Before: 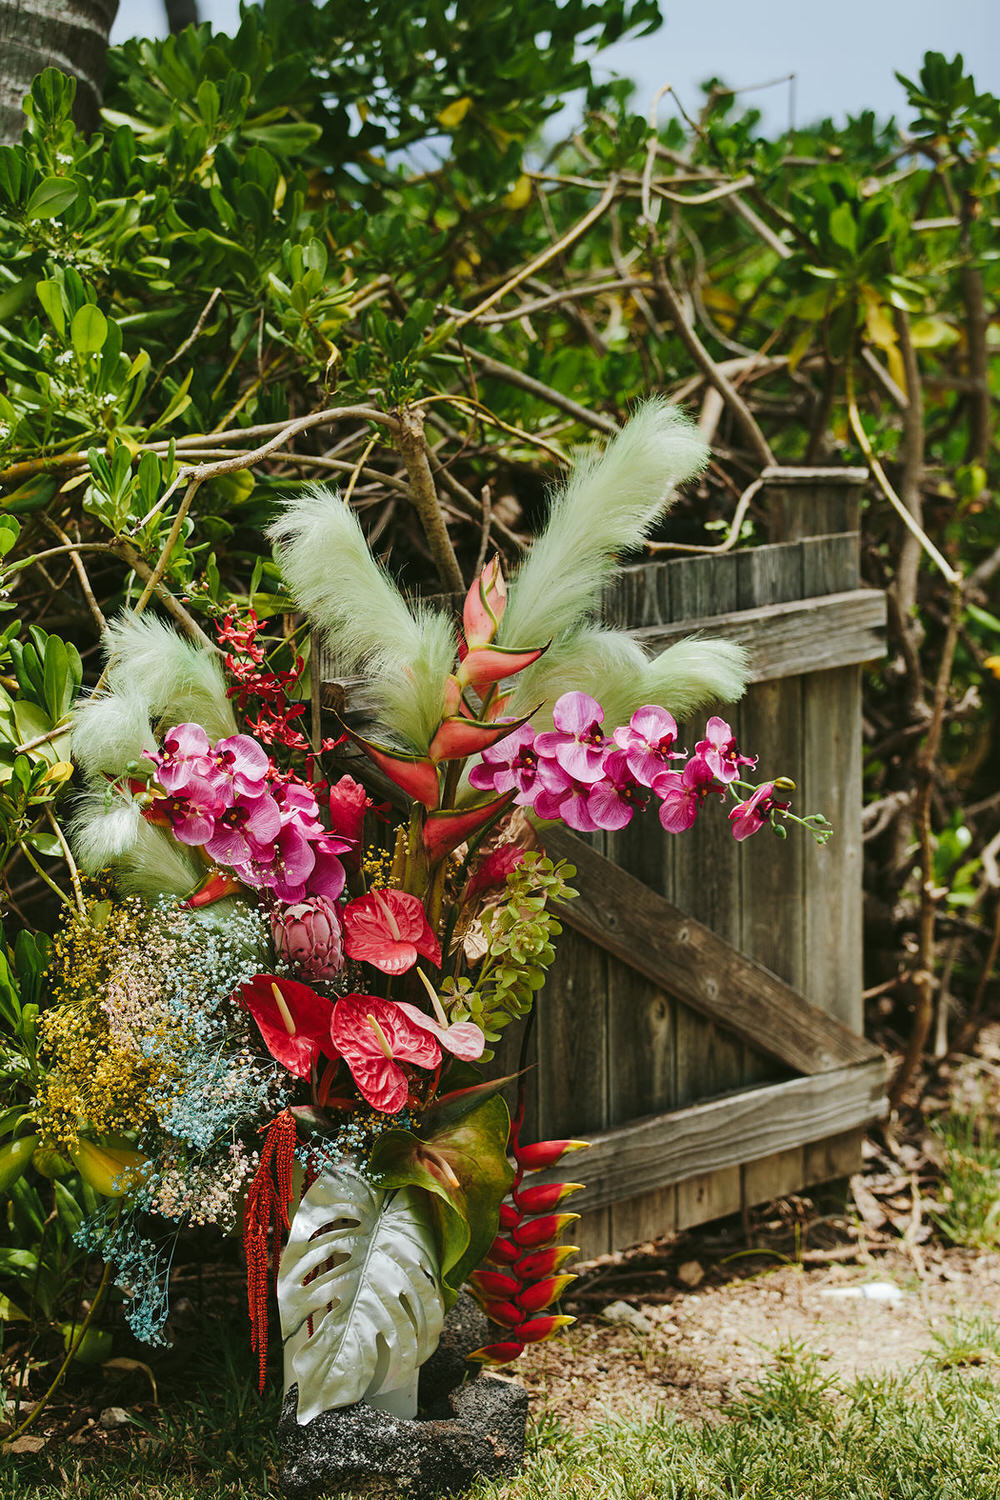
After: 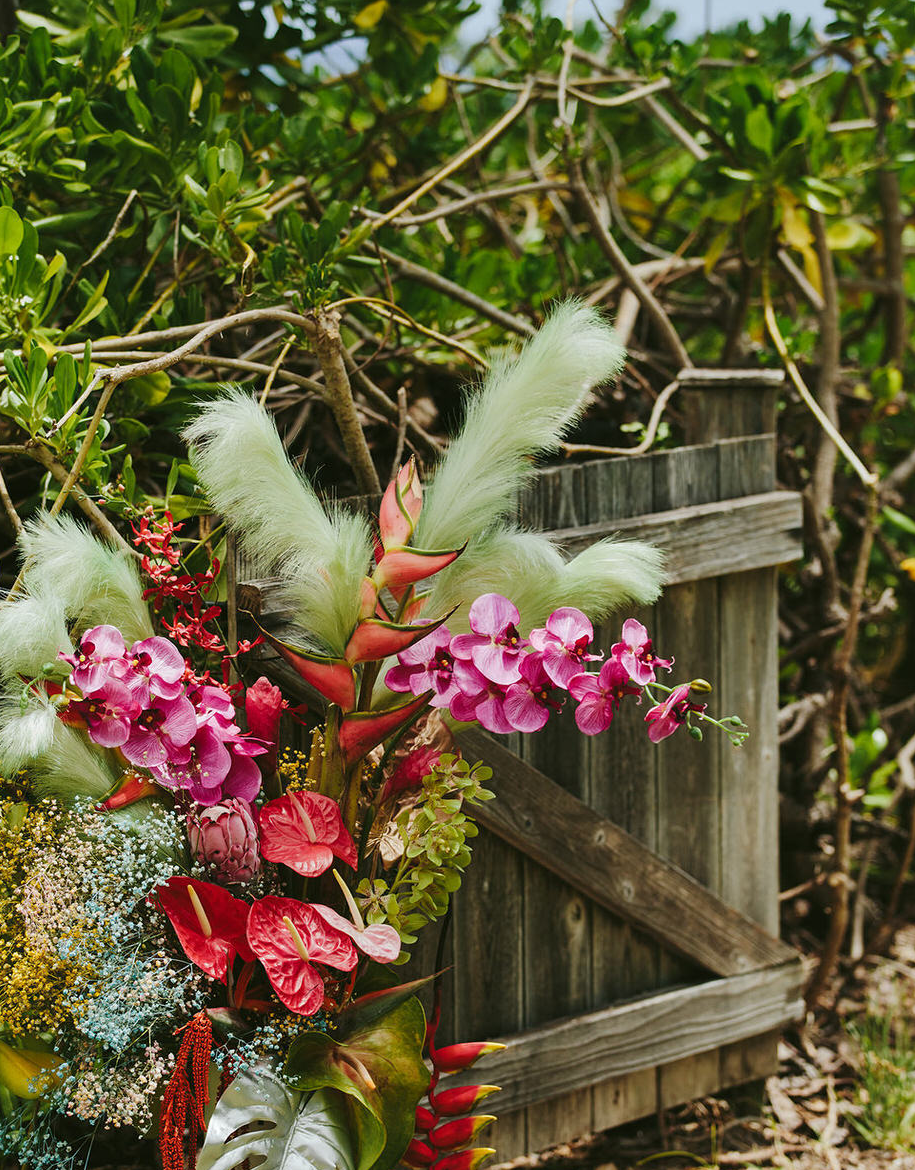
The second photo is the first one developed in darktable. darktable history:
crop: left 8.414%, top 6.568%, bottom 15.377%
